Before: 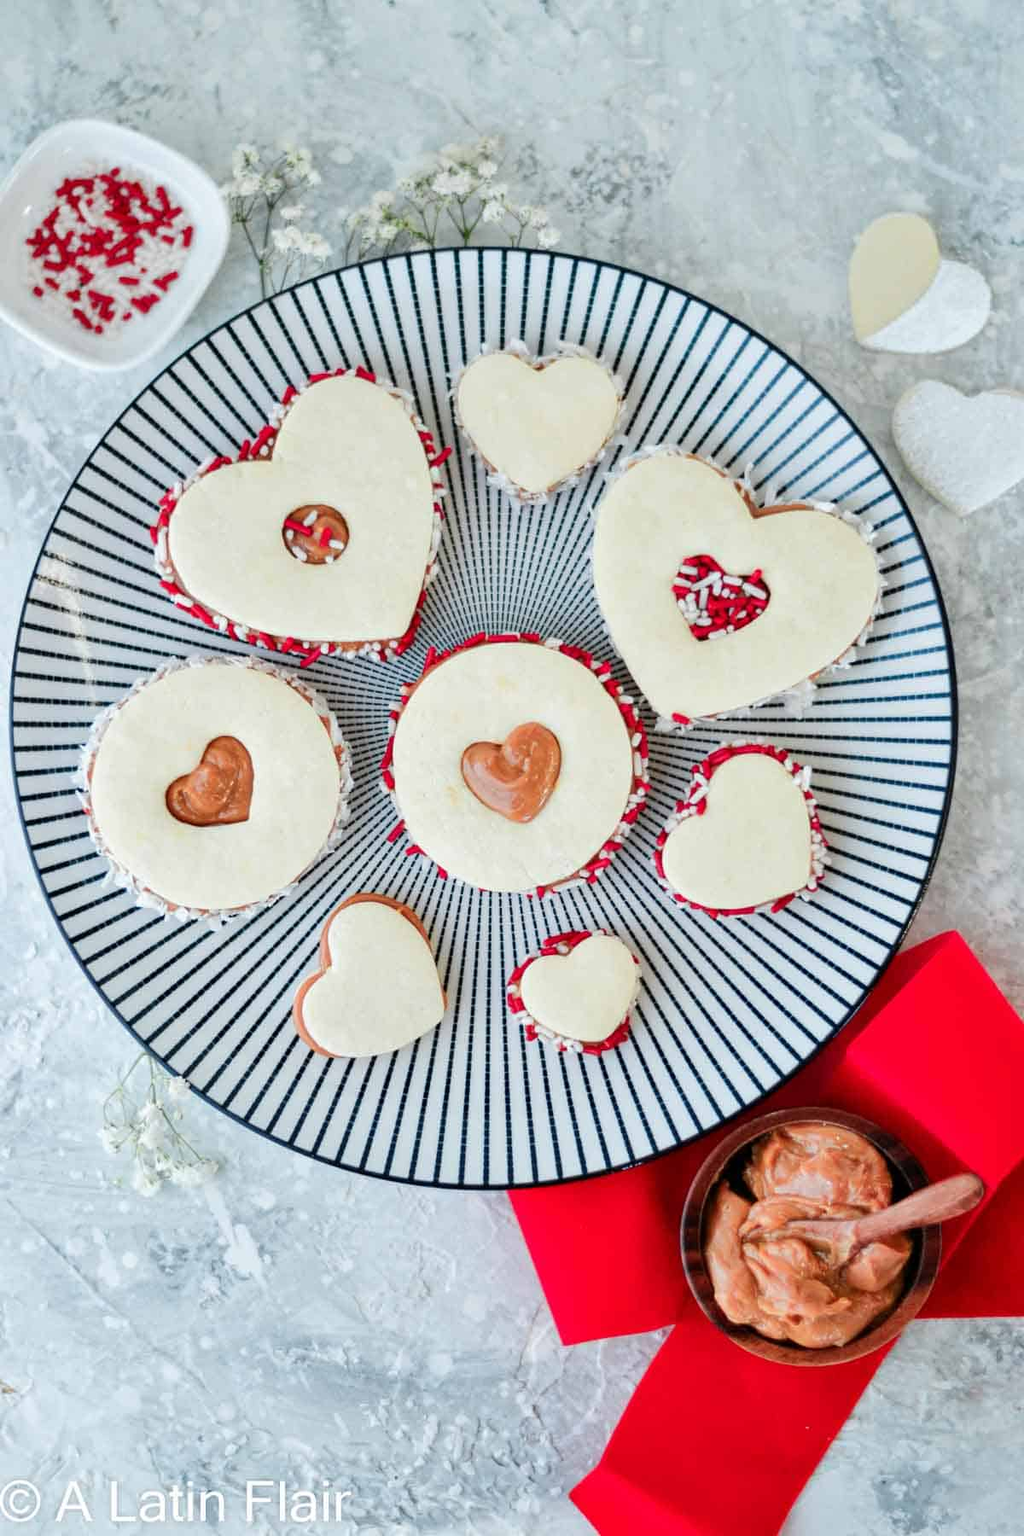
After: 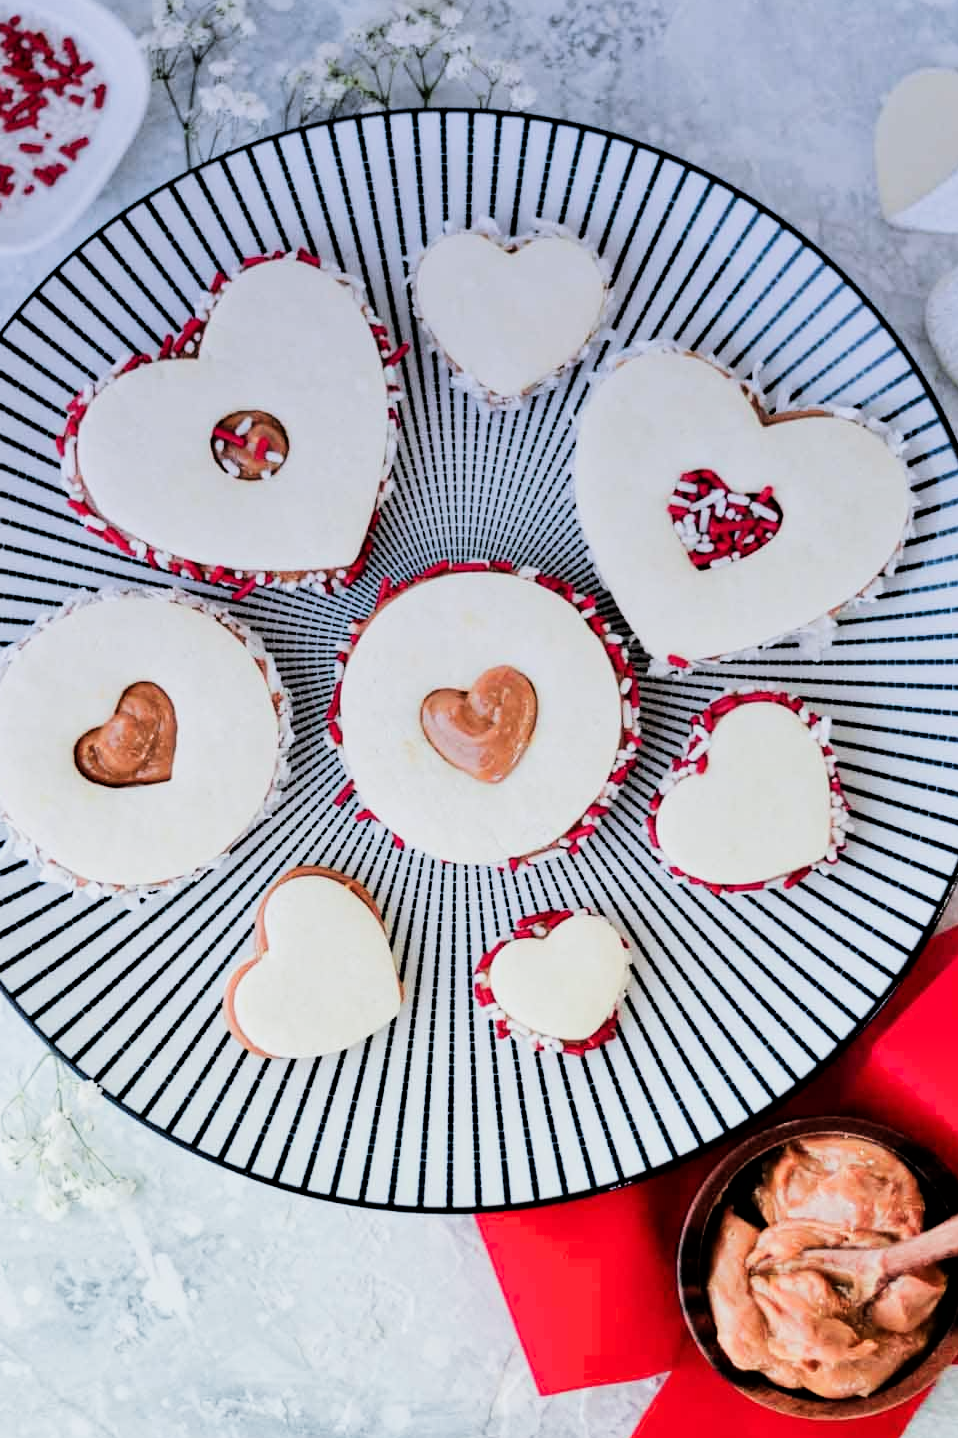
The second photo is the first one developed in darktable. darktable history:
graduated density: hue 238.83°, saturation 50%
tone equalizer: -8 EV -0.417 EV, -7 EV -0.389 EV, -6 EV -0.333 EV, -5 EV -0.222 EV, -3 EV 0.222 EV, -2 EV 0.333 EV, -1 EV 0.389 EV, +0 EV 0.417 EV, edges refinement/feathering 500, mask exposure compensation -1.57 EV, preserve details no
crop and rotate: left 10.071%, top 10.071%, right 10.02%, bottom 10.02%
filmic rgb: black relative exposure -5 EV, hardness 2.88, contrast 1.4, highlights saturation mix -30%
